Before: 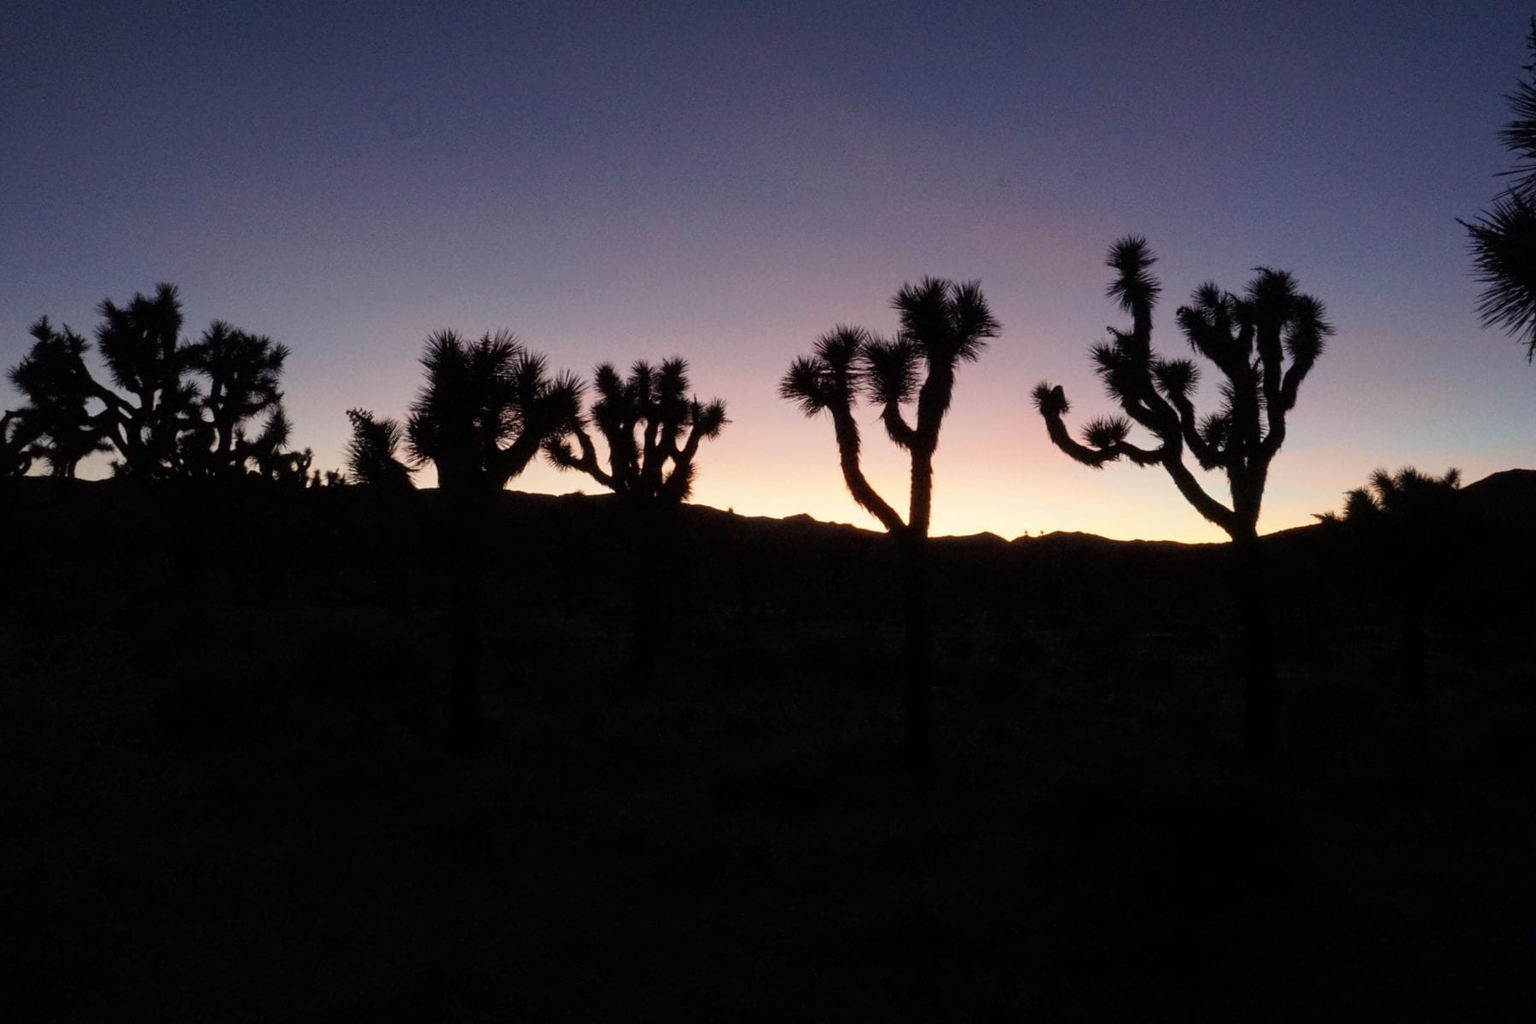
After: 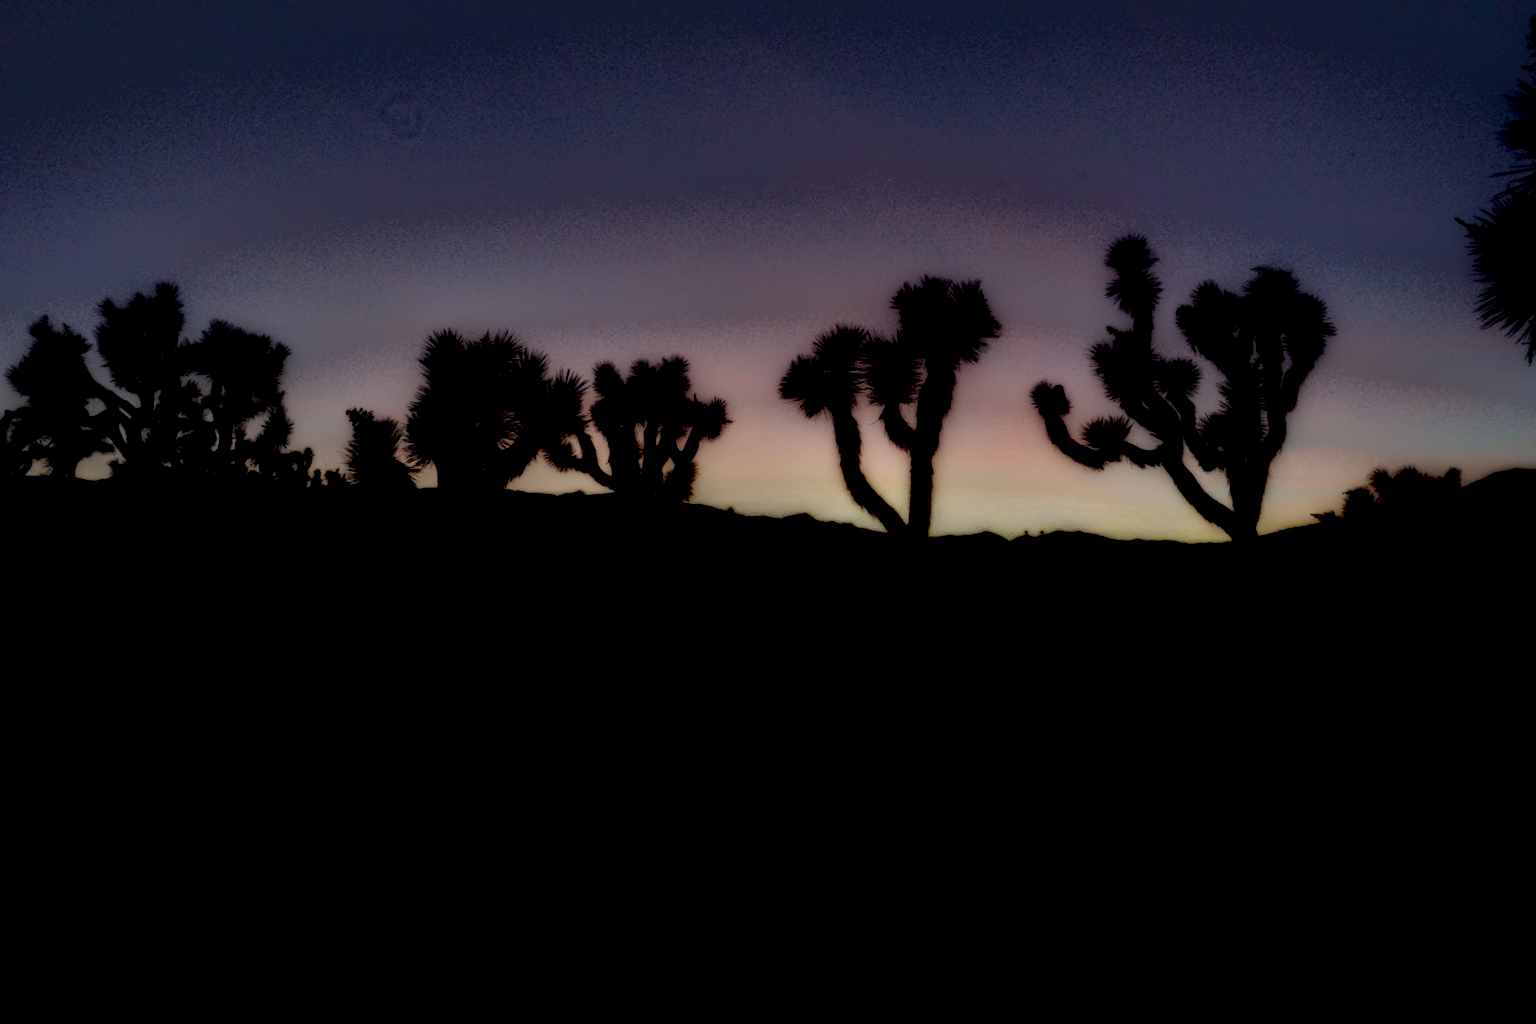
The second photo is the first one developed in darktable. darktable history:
local contrast: highlights 3%, shadows 239%, detail 164%, midtone range 0.005
